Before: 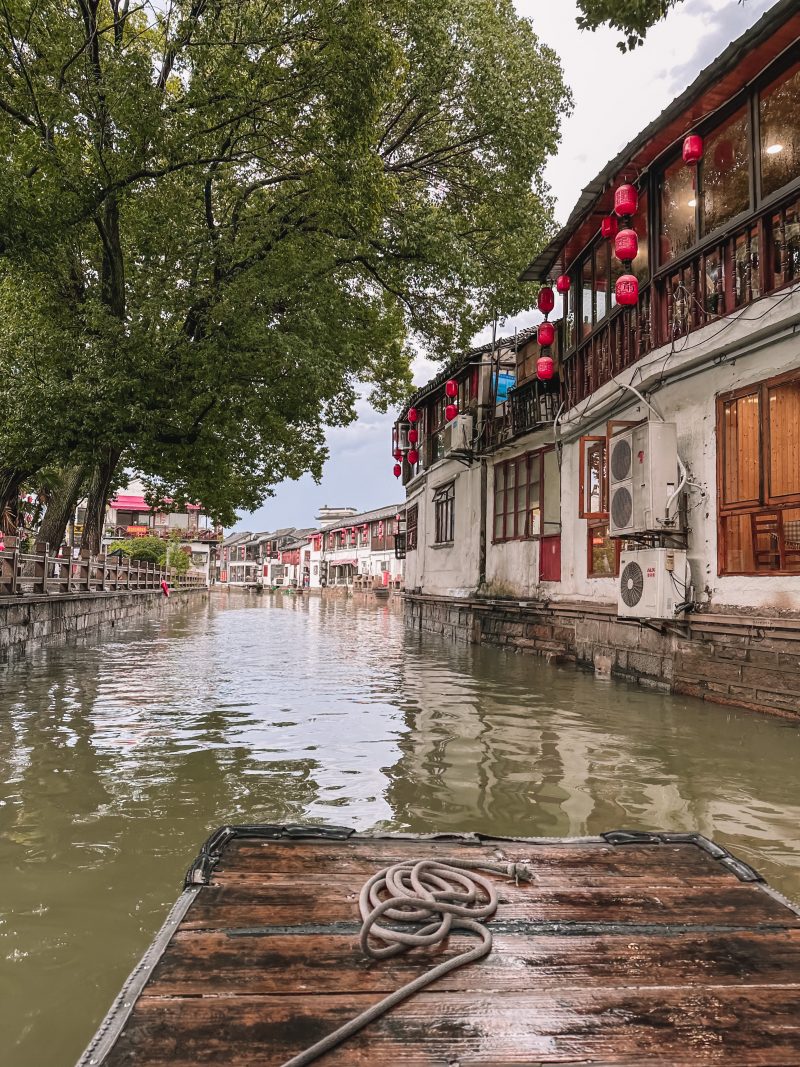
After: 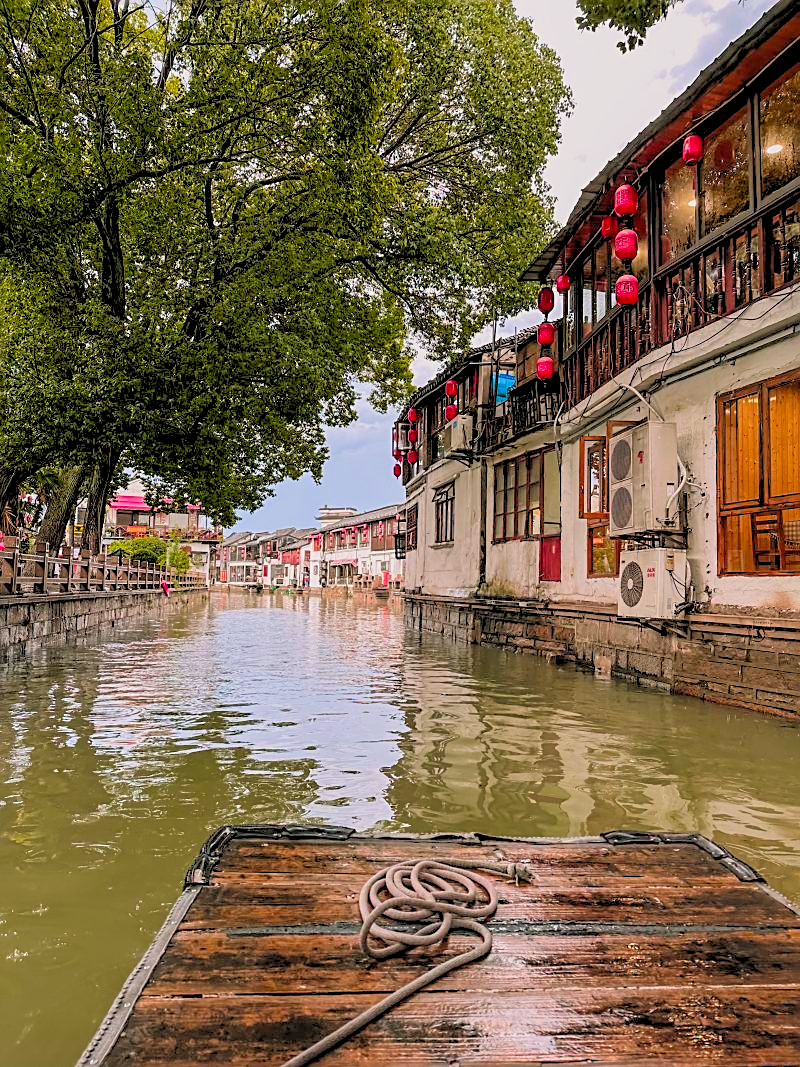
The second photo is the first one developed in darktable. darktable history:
velvia: on, module defaults
rgb levels: preserve colors sum RGB, levels [[0.038, 0.433, 0.934], [0, 0.5, 1], [0, 0.5, 1]]
color balance rgb: linear chroma grading › global chroma 15%, perceptual saturation grading › global saturation 30%
sharpen: on, module defaults
